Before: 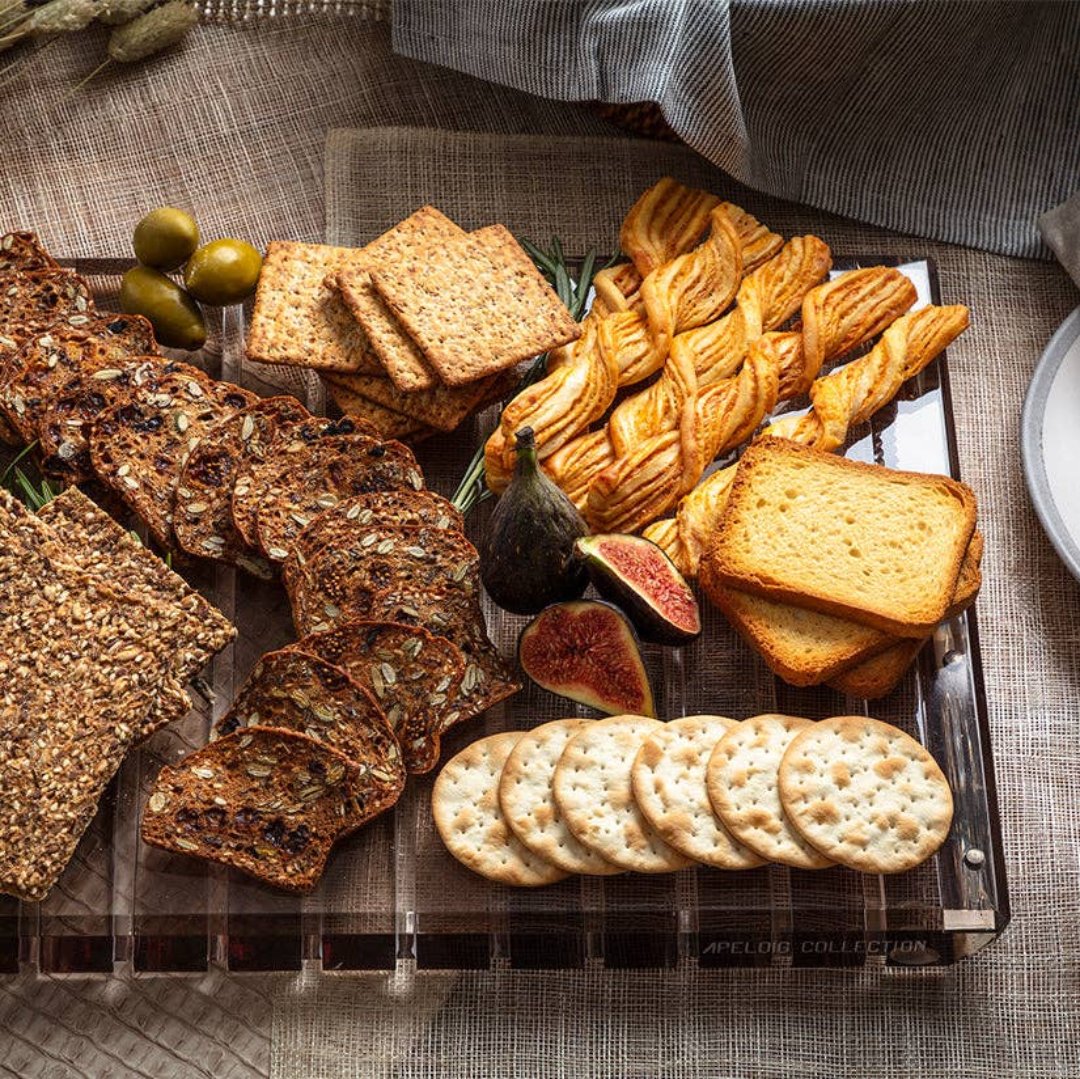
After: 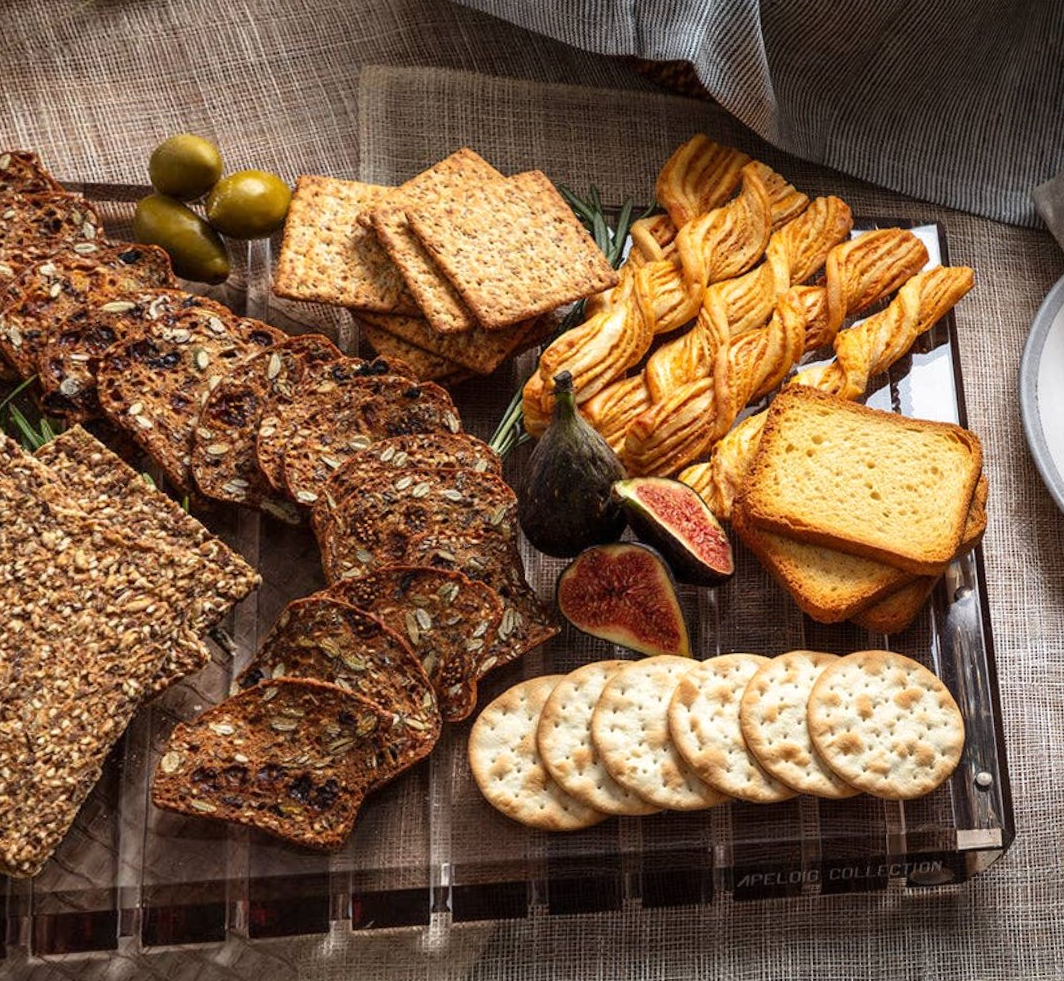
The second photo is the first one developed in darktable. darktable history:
shadows and highlights: shadows 12, white point adjustment 1.2, soften with gaussian
rotate and perspective: rotation -0.013°, lens shift (vertical) -0.027, lens shift (horizontal) 0.178, crop left 0.016, crop right 0.989, crop top 0.082, crop bottom 0.918
